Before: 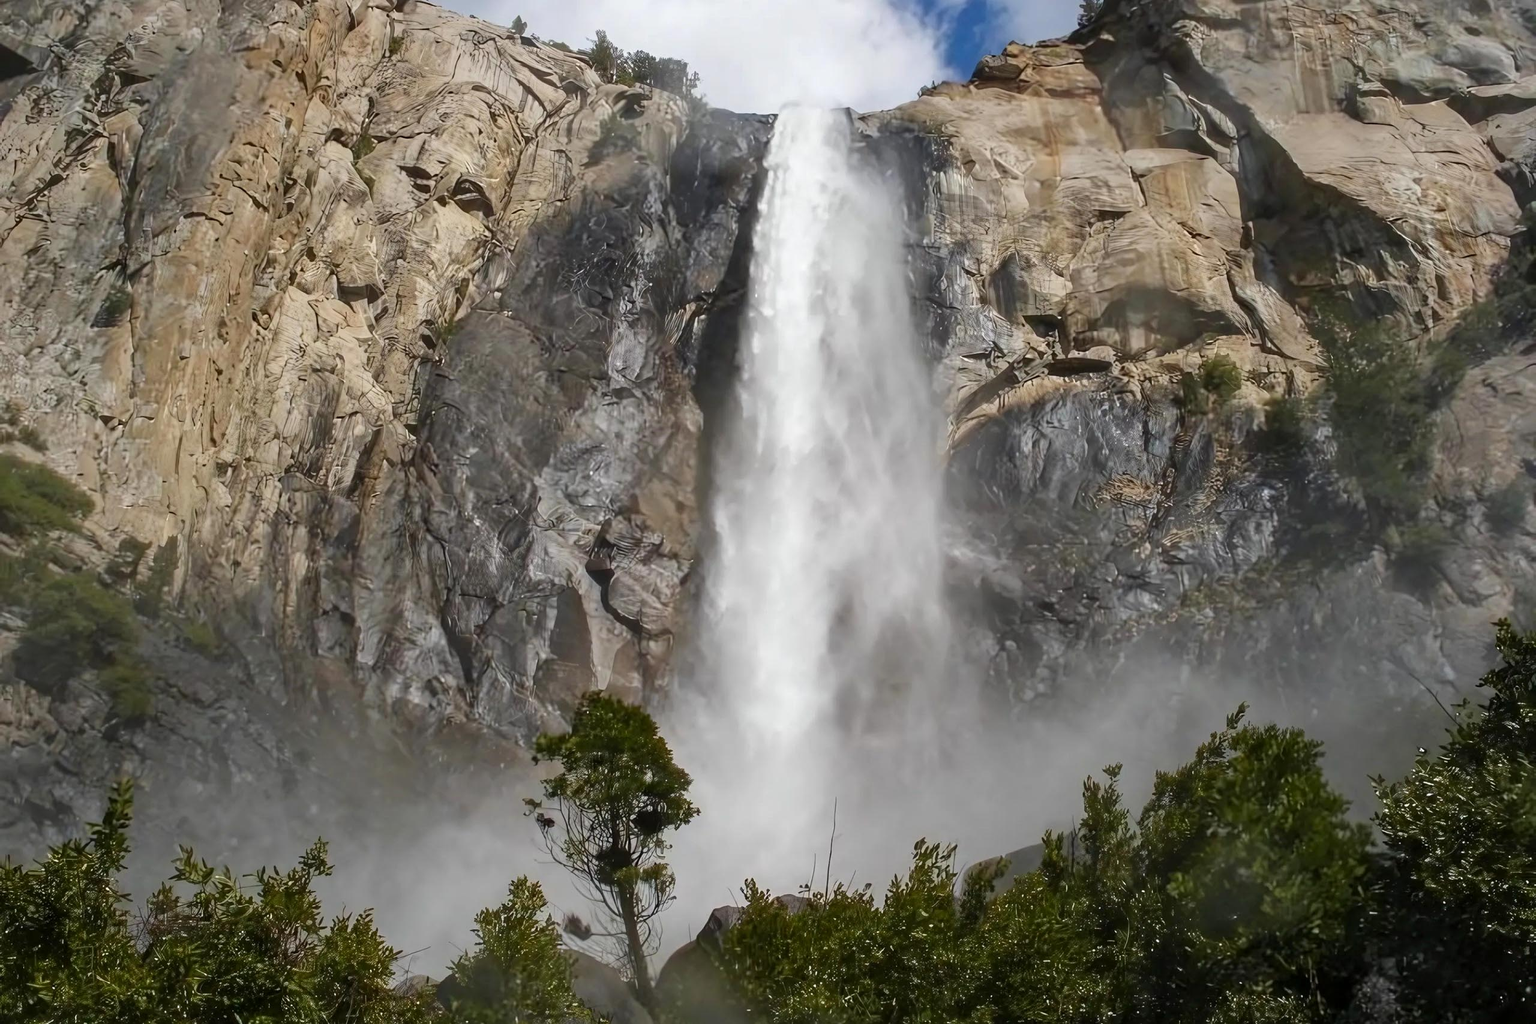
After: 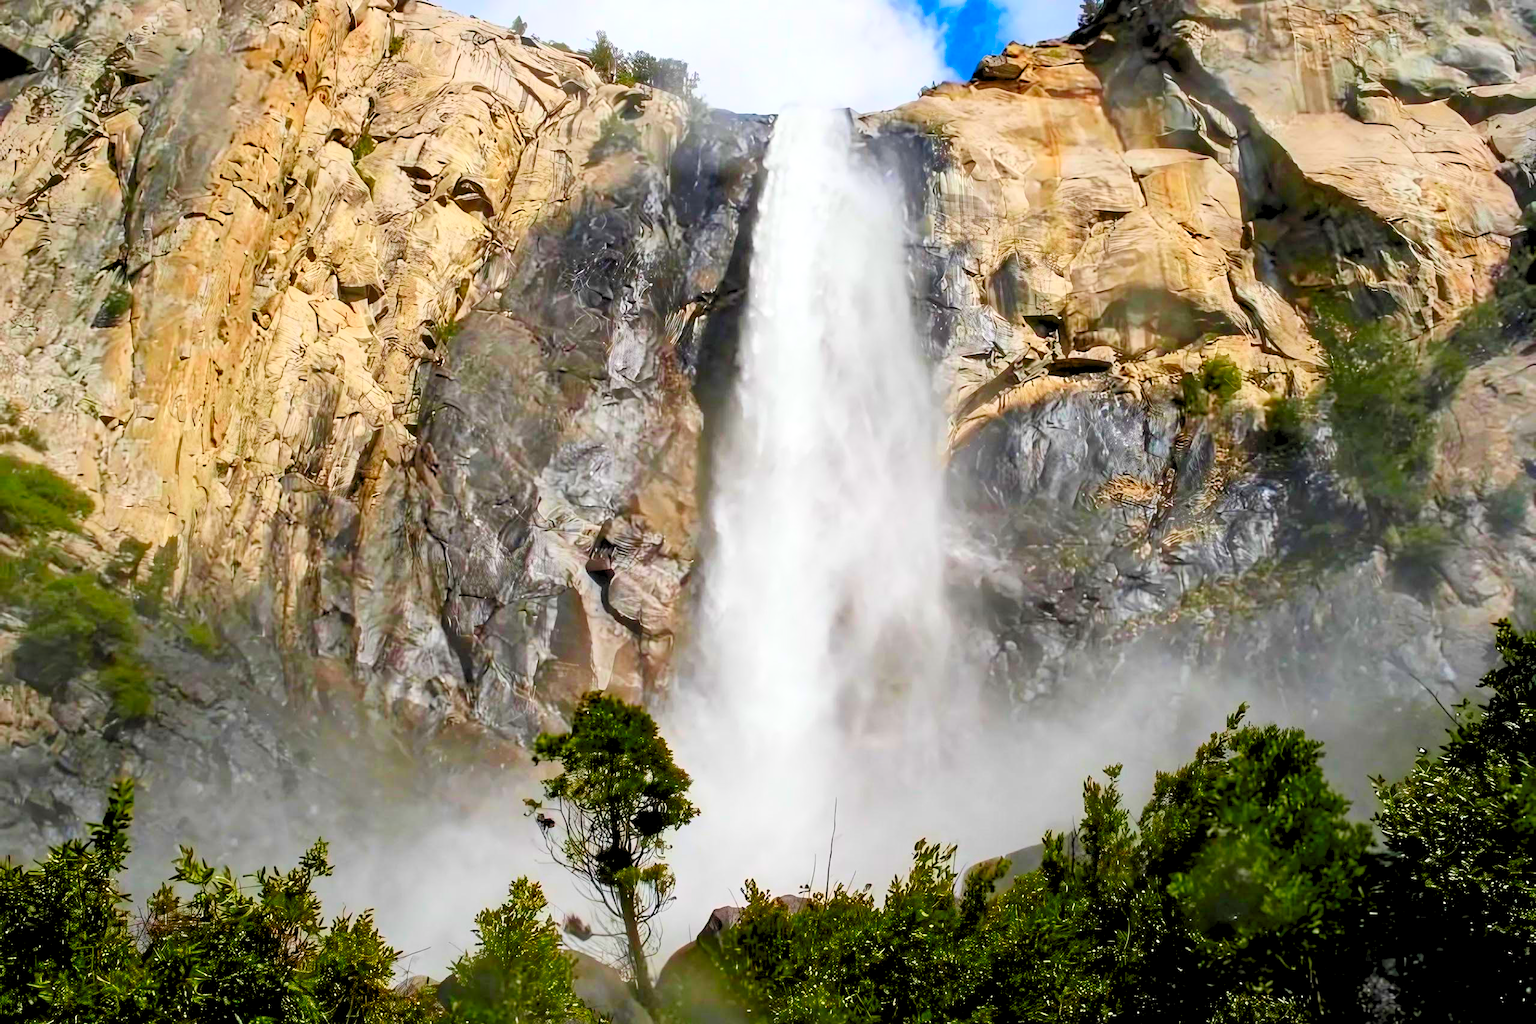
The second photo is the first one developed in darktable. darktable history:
contrast brightness saturation: contrast 0.261, brightness 0.02, saturation 0.858
contrast equalizer: octaves 7, y [[0.5, 0.5, 0.5, 0.512, 0.552, 0.62], [0.5 ×6], [0.5 ×4, 0.504, 0.553], [0 ×6], [0 ×6]], mix -0.283
levels: levels [0.072, 0.414, 0.976]
